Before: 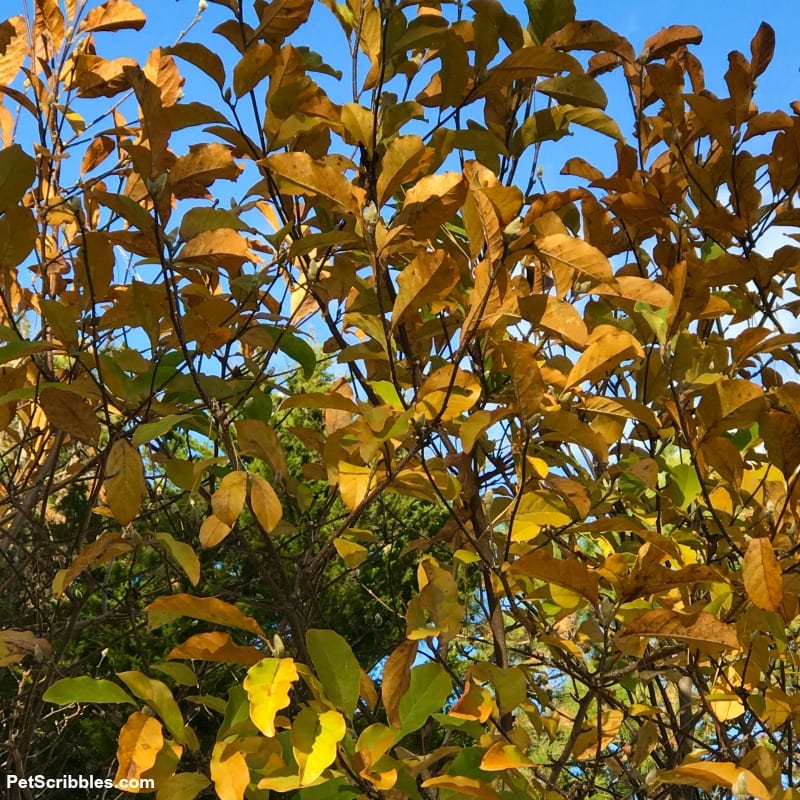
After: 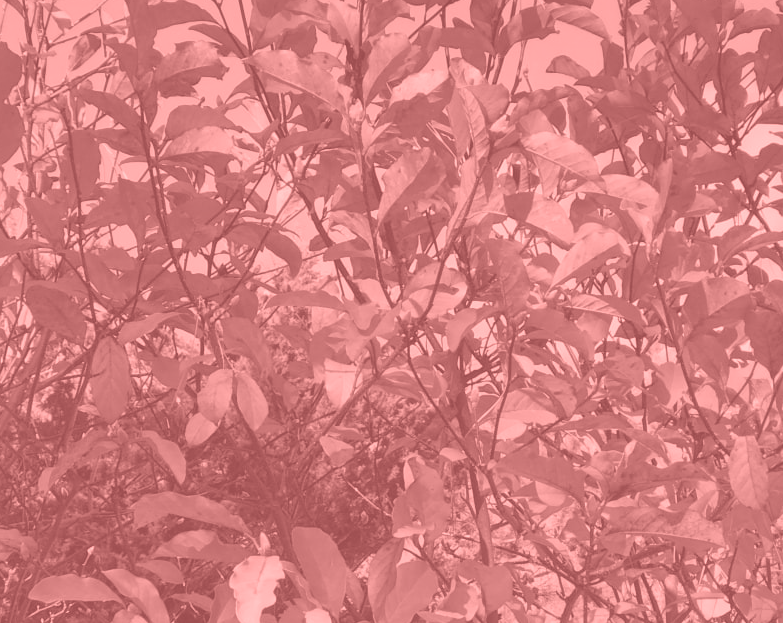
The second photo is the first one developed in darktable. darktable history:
colorize: saturation 51%, source mix 50.67%, lightness 50.67%
shadows and highlights: shadows 25, highlights -25
crop and rotate: left 1.814%, top 12.818%, right 0.25%, bottom 9.225%
